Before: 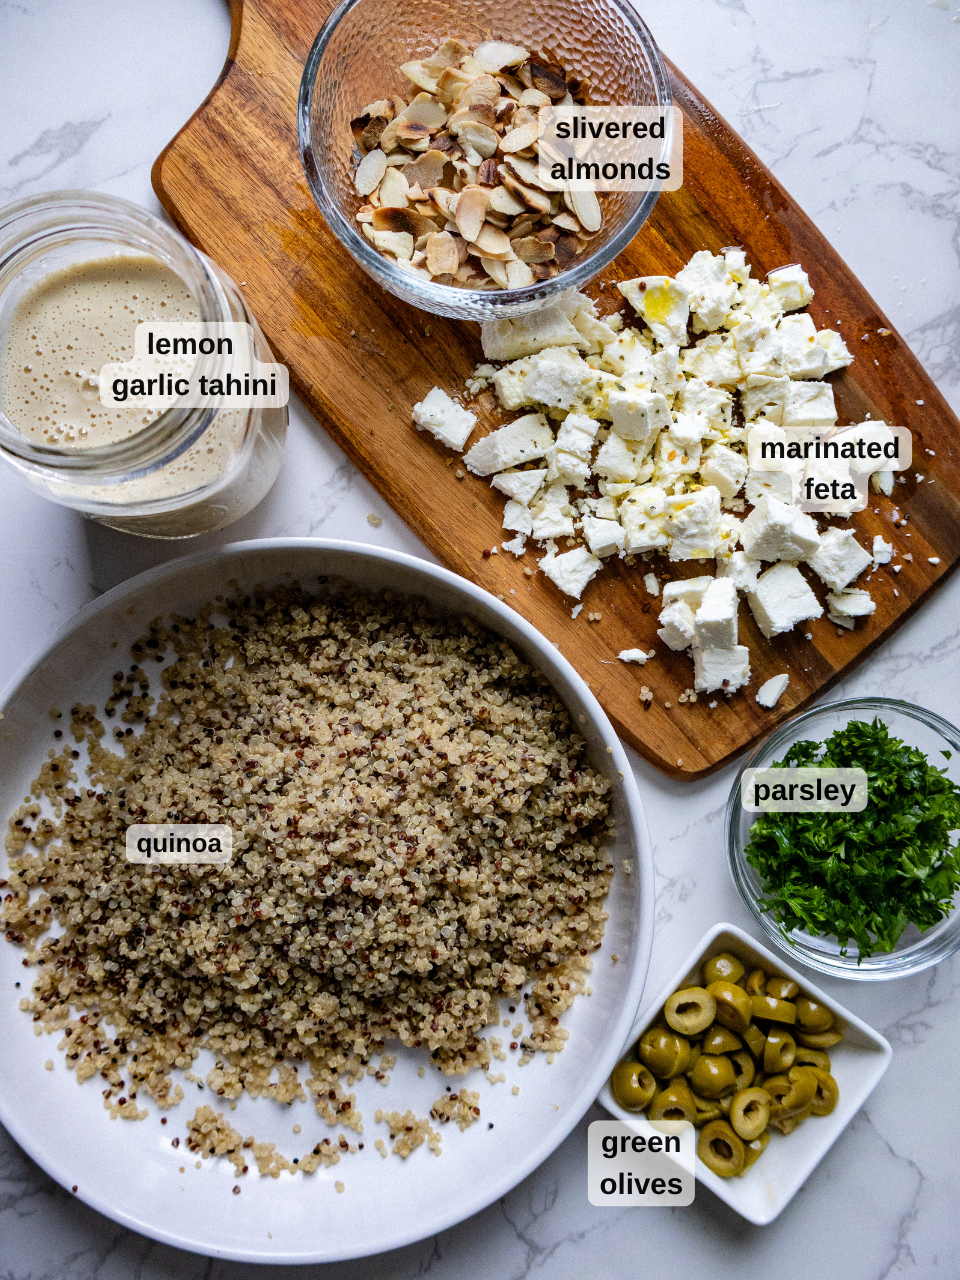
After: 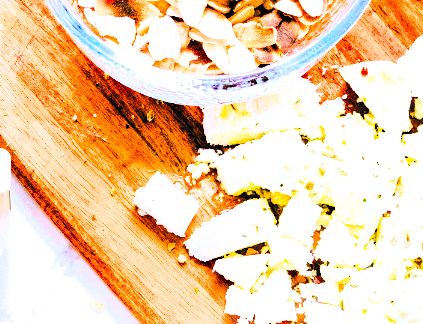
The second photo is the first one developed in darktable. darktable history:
filmic rgb: black relative exposure -5.07 EV, white relative exposure 3.99 EV, hardness 2.88, contrast 1.297, highlights saturation mix -30.4%, color science v6 (2022)
haze removal: compatibility mode true, adaptive false
exposure: black level correction 0, exposure 1.945 EV, compensate exposure bias true, compensate highlight preservation false
crop: left 28.991%, top 16.85%, right 26.843%, bottom 57.836%
color calibration: illuminant as shot in camera, x 0.37, y 0.382, temperature 4318.99 K
contrast brightness saturation: contrast 0.203, brightness 0.201, saturation 0.8
tone equalizer: -8 EV -0.719 EV, -7 EV -0.681 EV, -6 EV -0.634 EV, -5 EV -0.408 EV, -3 EV 0.396 EV, -2 EV 0.6 EV, -1 EV 0.689 EV, +0 EV 0.769 EV
